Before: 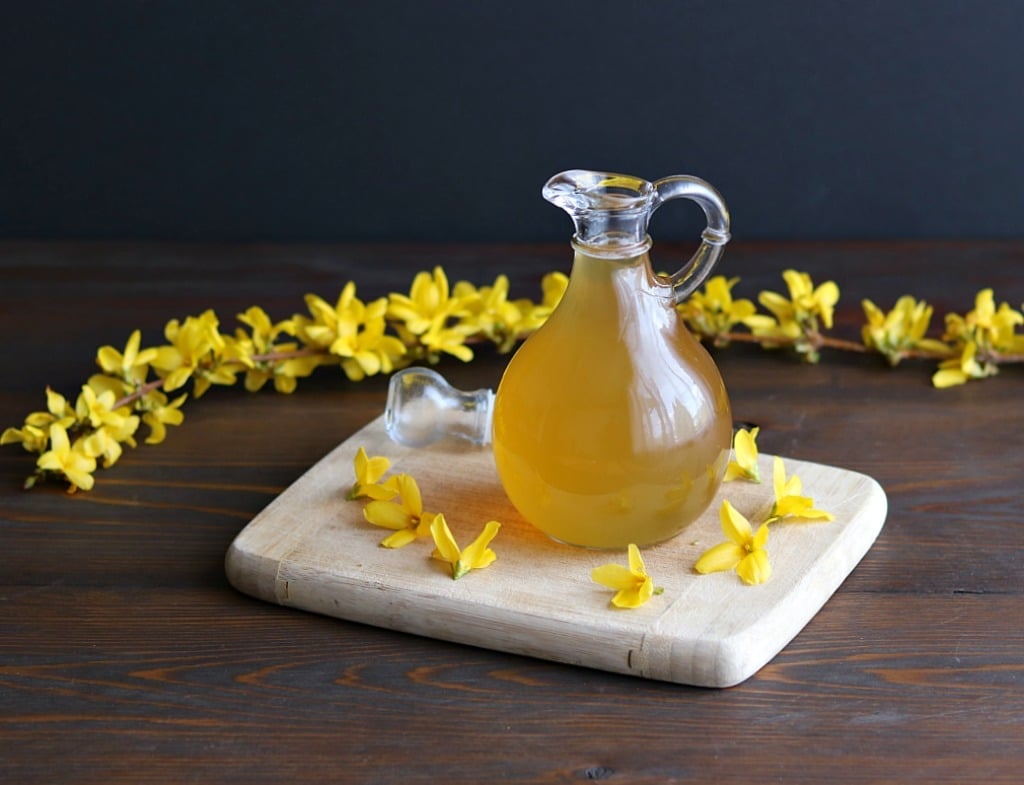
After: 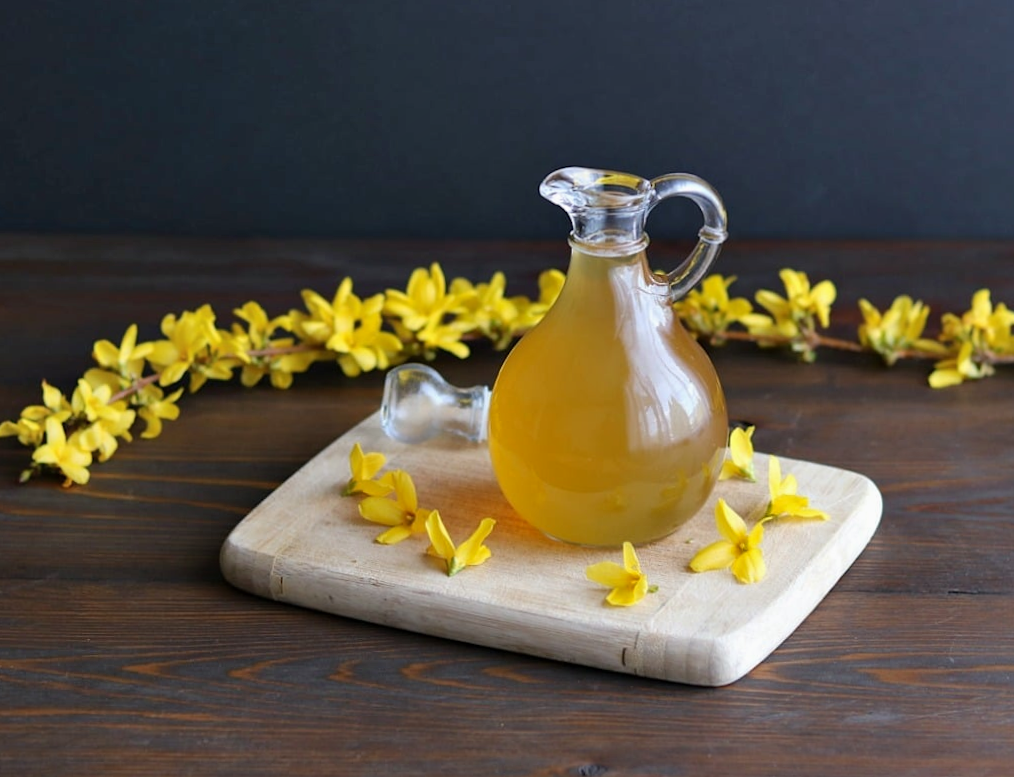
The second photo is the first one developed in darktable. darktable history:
crop and rotate: angle -0.416°
shadows and highlights: shadows 43.59, white point adjustment -1.41, soften with gaussian
